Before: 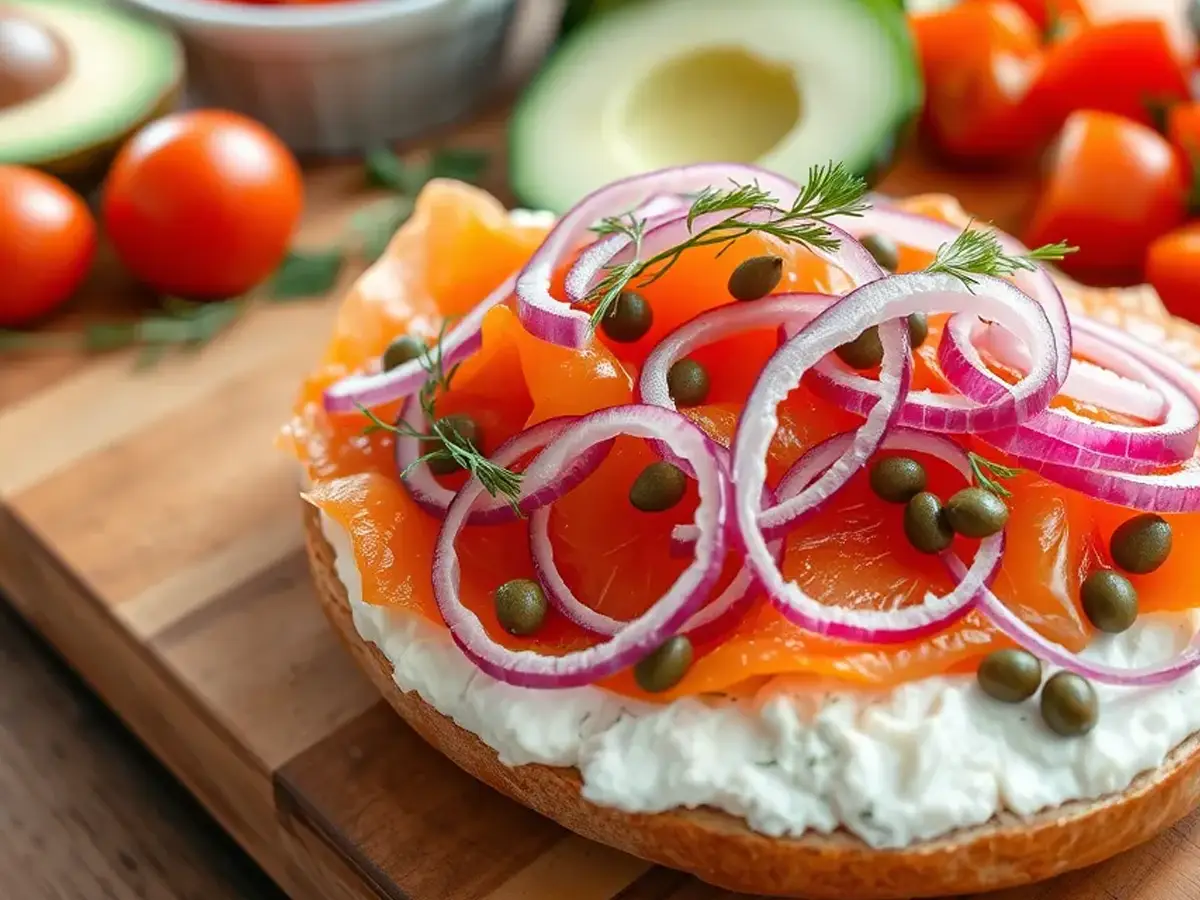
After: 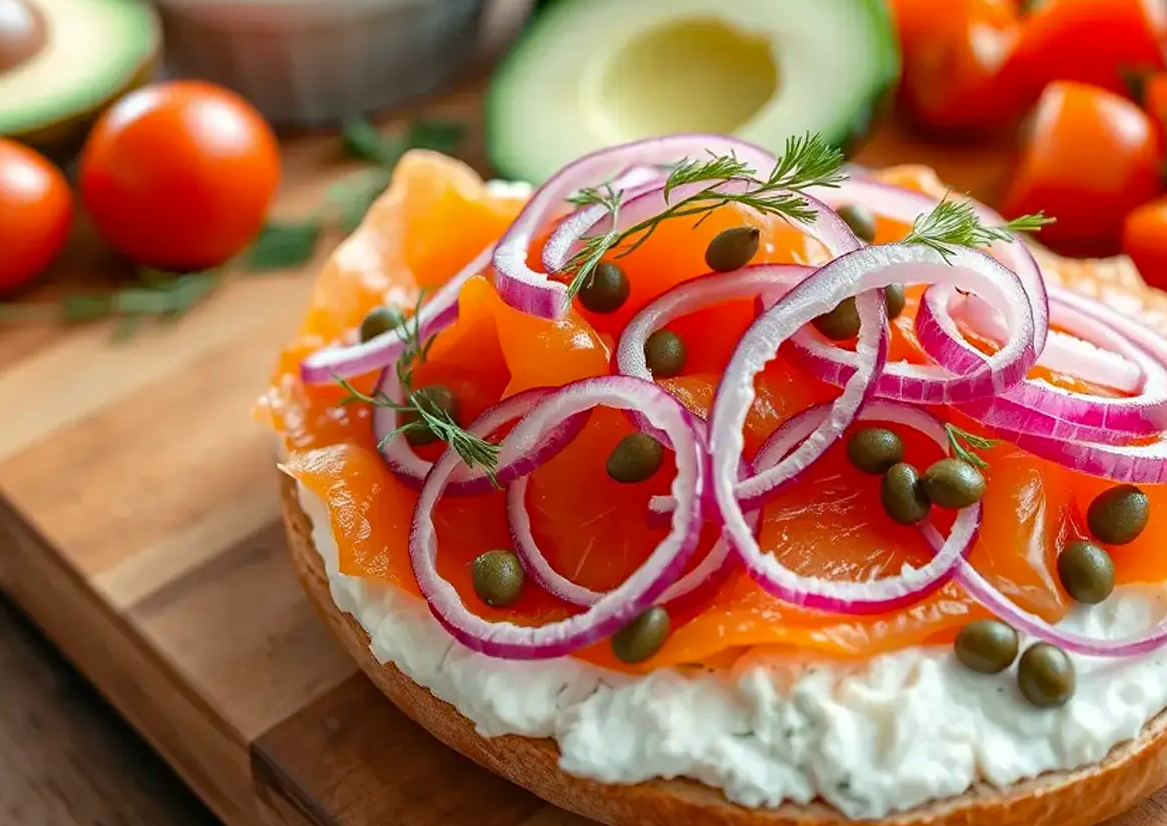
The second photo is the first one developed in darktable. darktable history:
crop: left 1.921%, top 3.265%, right 0.767%, bottom 4.903%
haze removal: compatibility mode true, adaptive false
